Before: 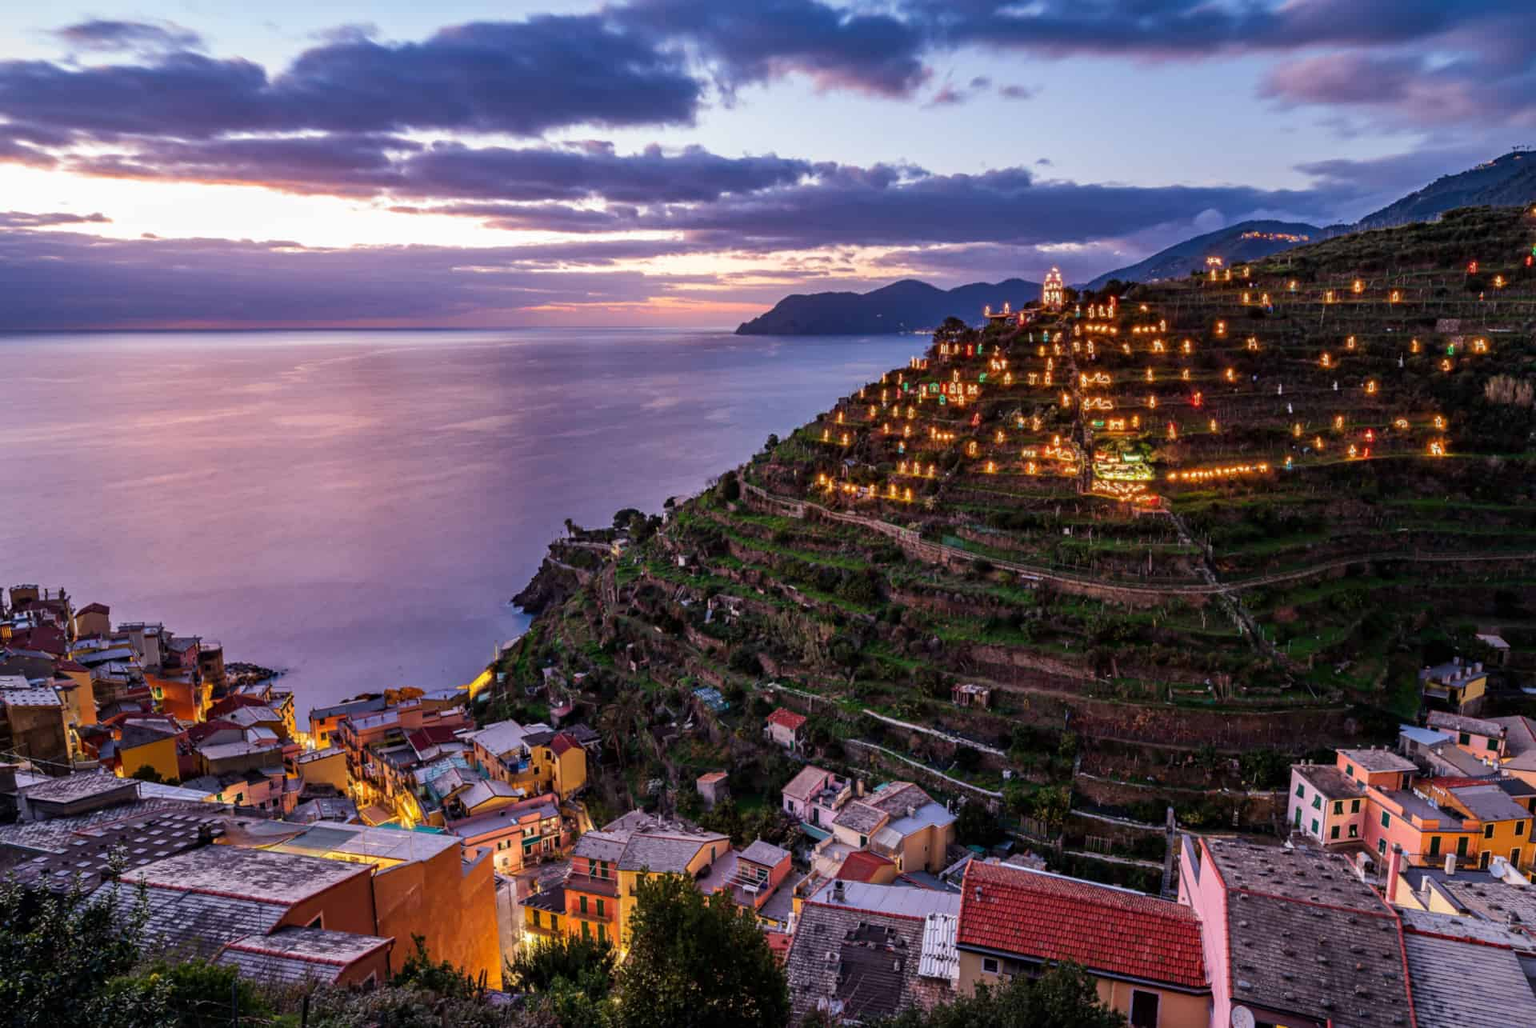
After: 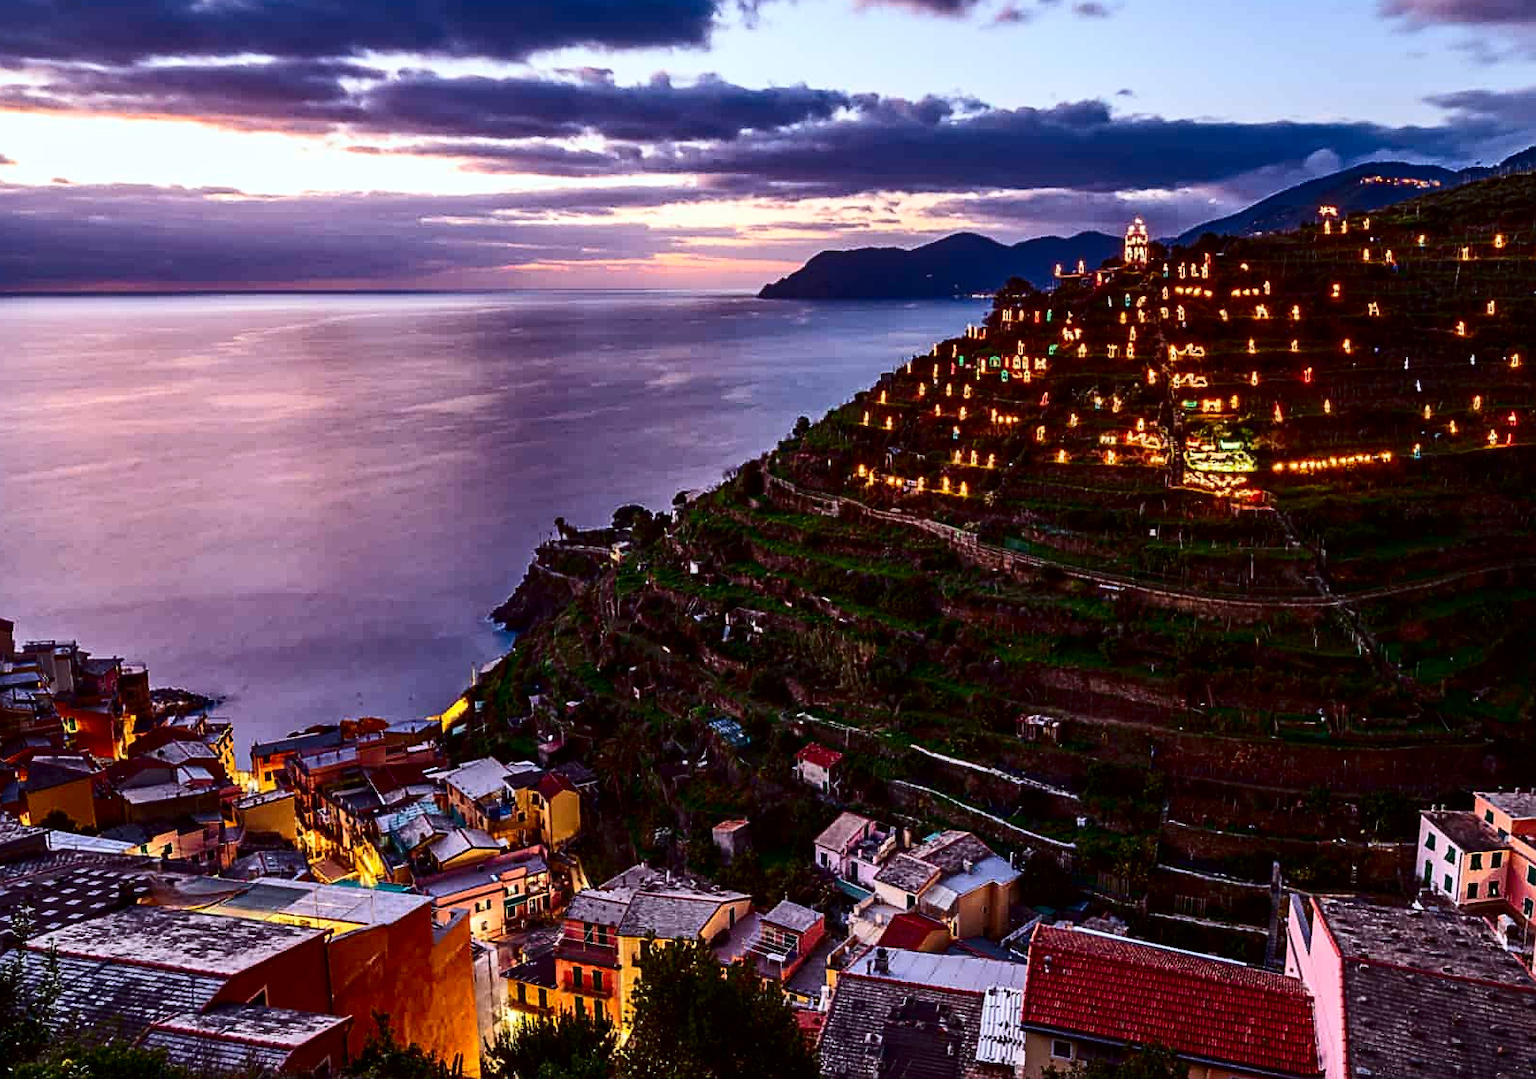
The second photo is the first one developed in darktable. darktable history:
color correction: highlights a* -2.73, highlights b* -2.09, shadows a* 2.41, shadows b* 2.73
sharpen: on, module defaults
contrast brightness saturation: contrast 0.32, brightness -0.08, saturation 0.17
crop: left 6.446%, top 8.188%, right 9.538%, bottom 3.548%
